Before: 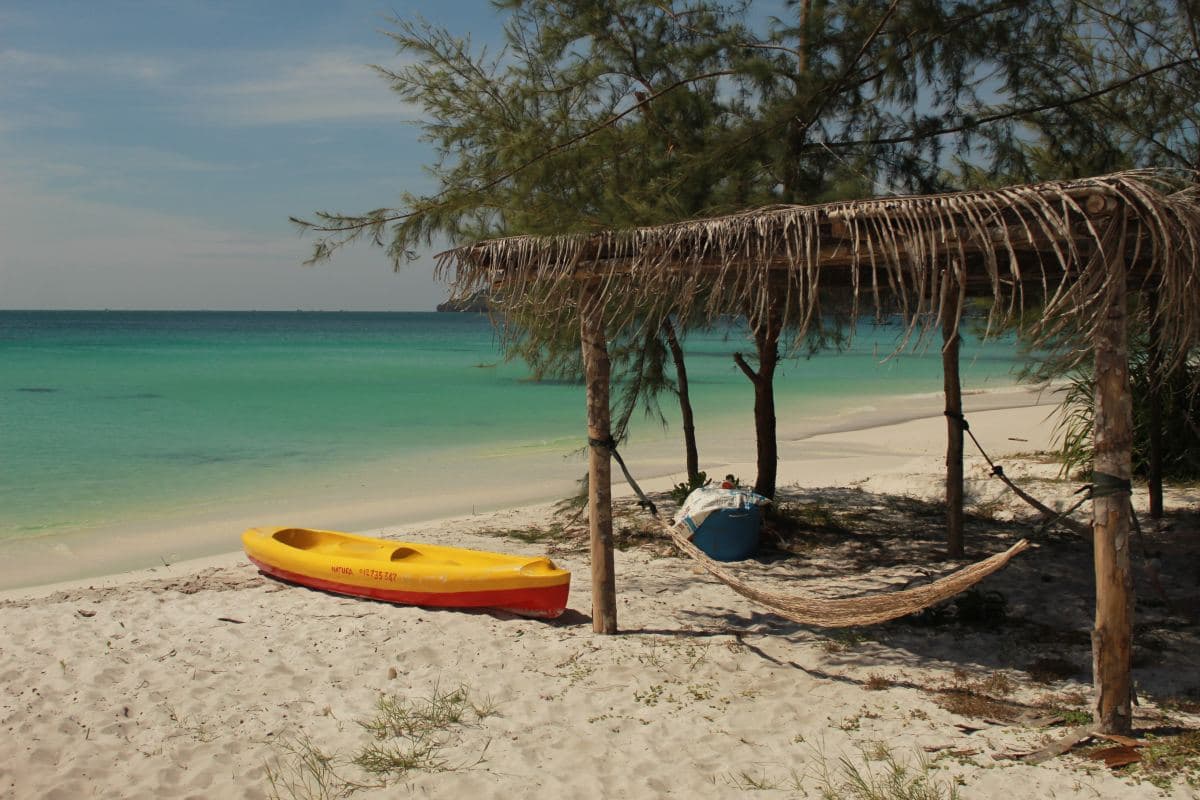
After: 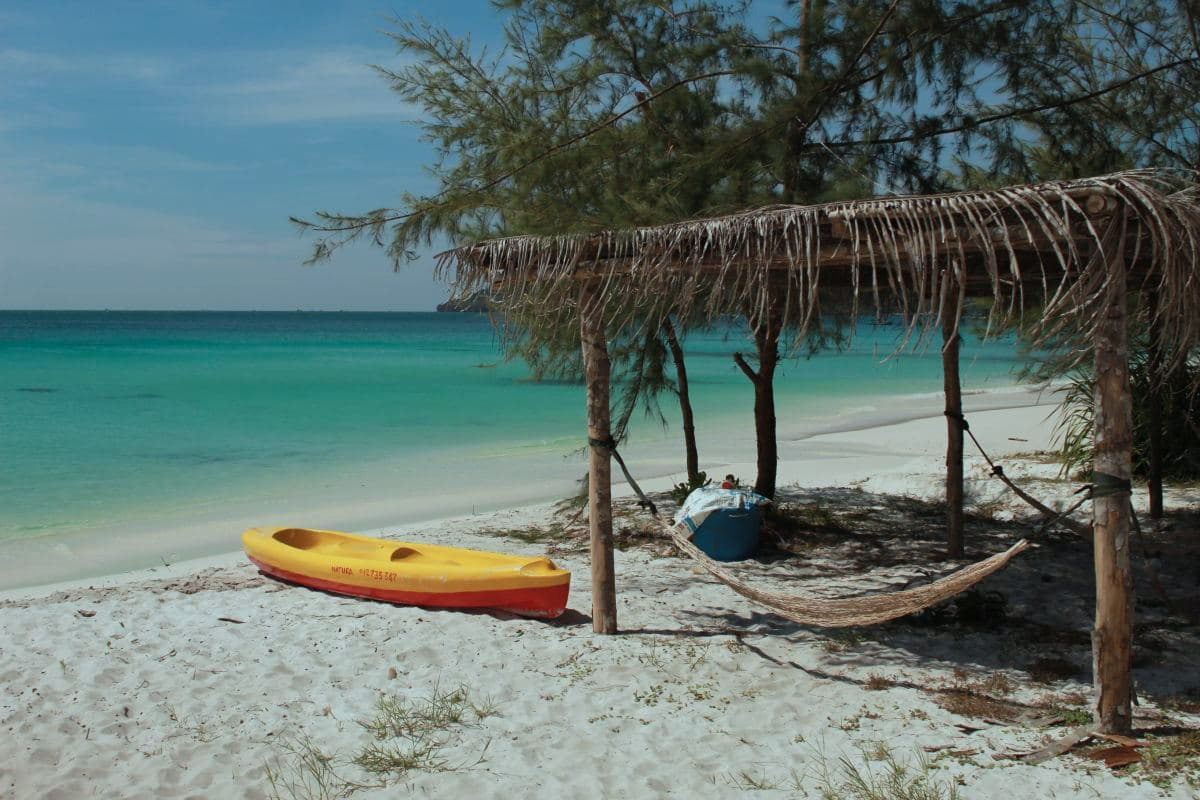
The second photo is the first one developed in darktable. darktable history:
color correction: highlights a* -10.47, highlights b* -18.74
